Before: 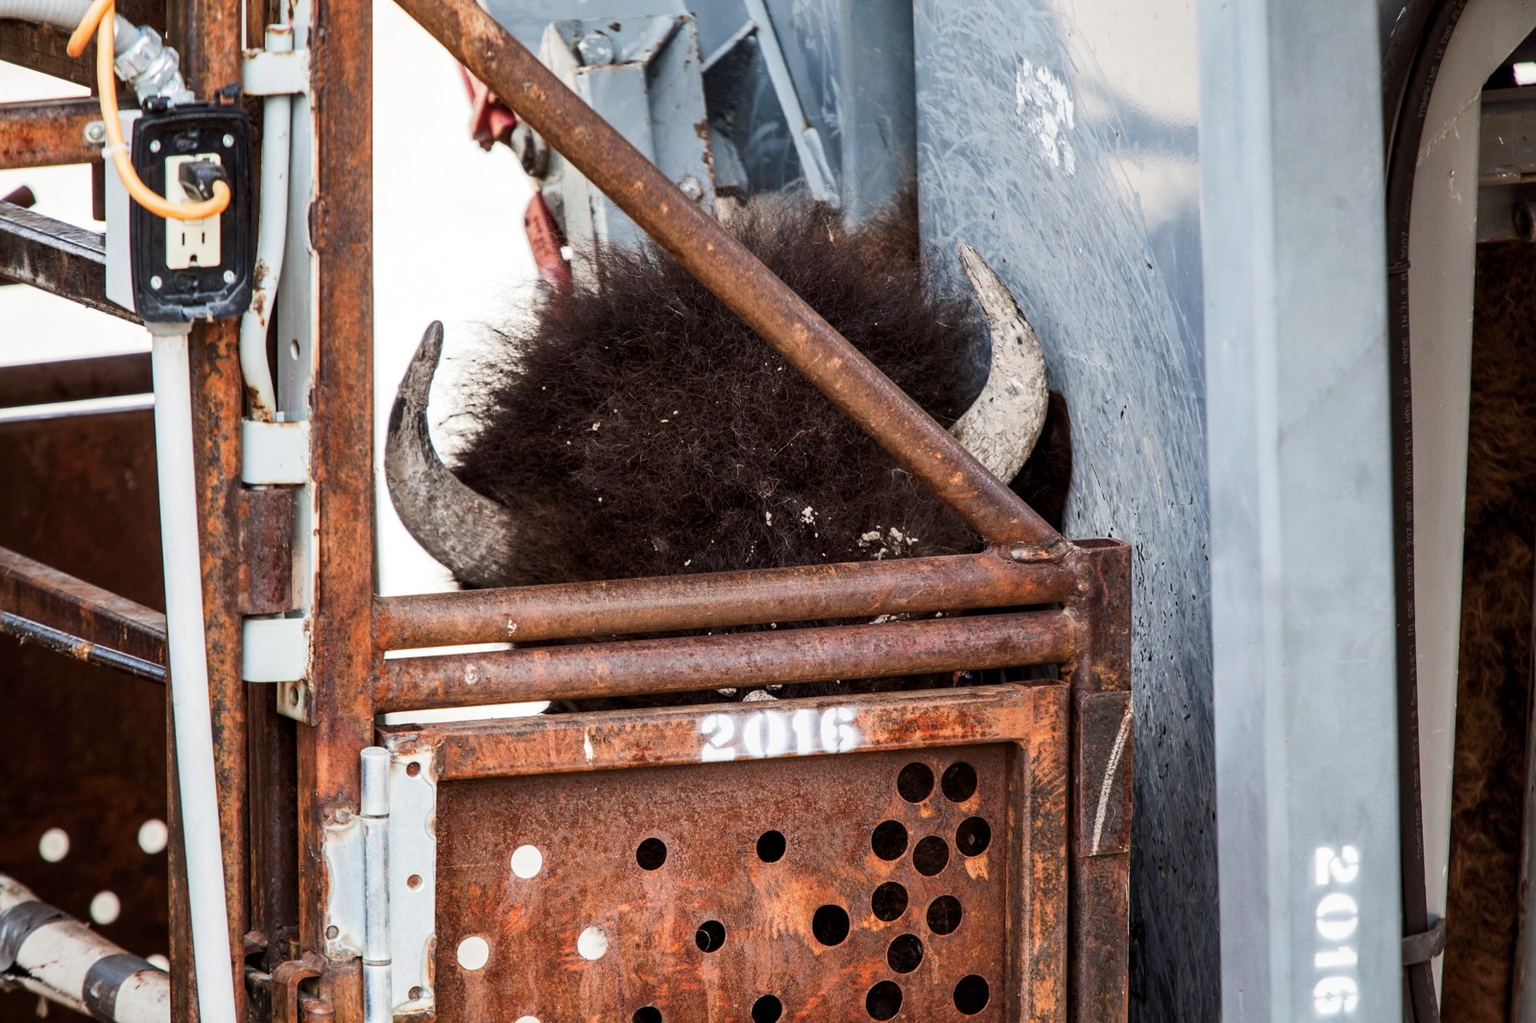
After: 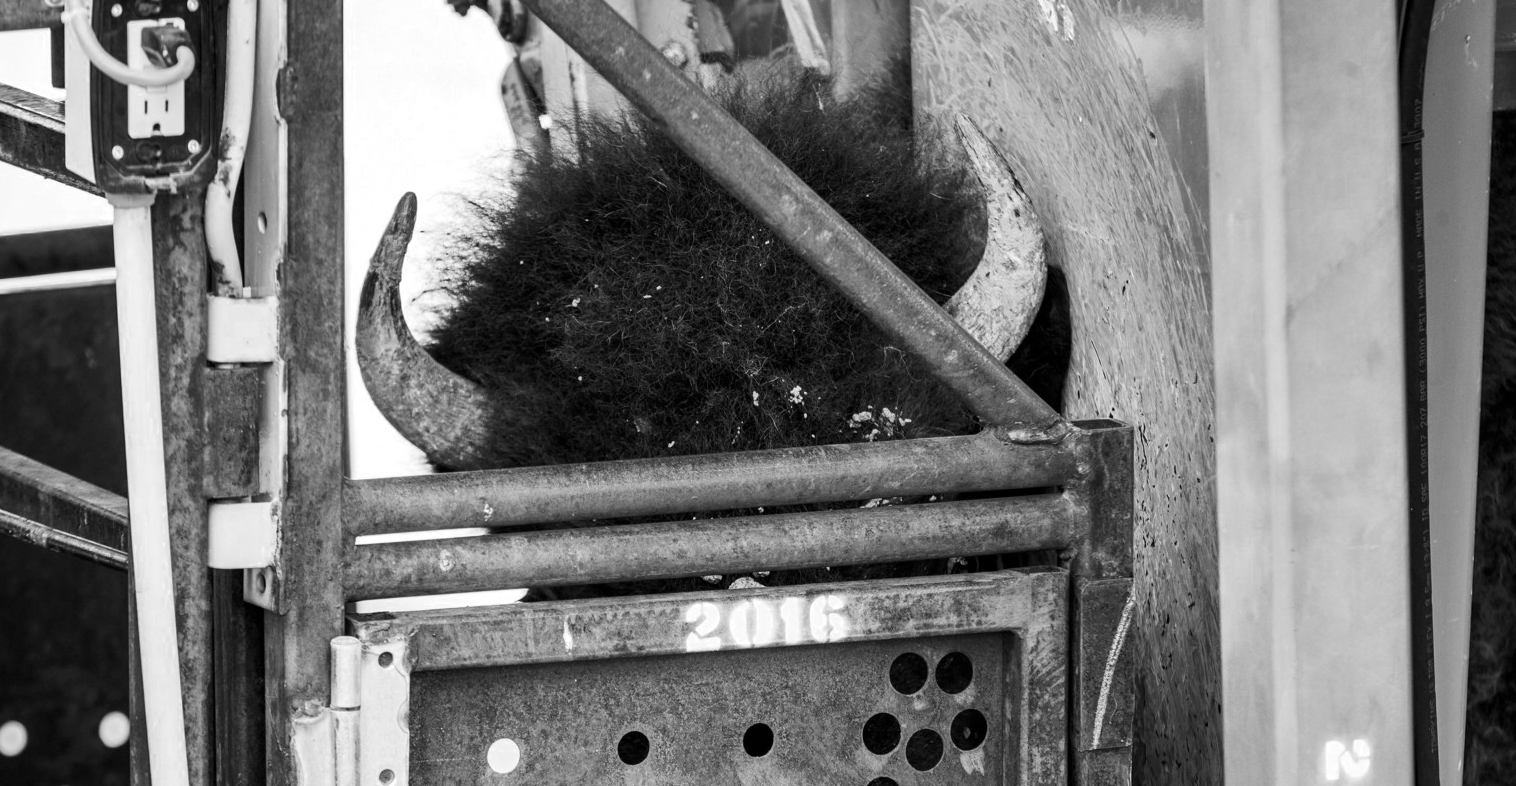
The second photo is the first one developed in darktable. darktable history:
color zones: curves: ch0 [(0, 0.613) (0.01, 0.613) (0.245, 0.448) (0.498, 0.529) (0.642, 0.665) (0.879, 0.777) (0.99, 0.613)]; ch1 [(0, 0) (0.143, 0) (0.286, 0) (0.429, 0) (0.571, 0) (0.714, 0) (0.857, 0)]
shadows and highlights: shadows 19.6, highlights -83.12, soften with gaussian
color calibration: illuminant same as pipeline (D50), adaptation XYZ, x 0.346, y 0.357, temperature 5018.41 K
crop and rotate: left 2.849%, top 13.364%, right 2.383%, bottom 12.851%
